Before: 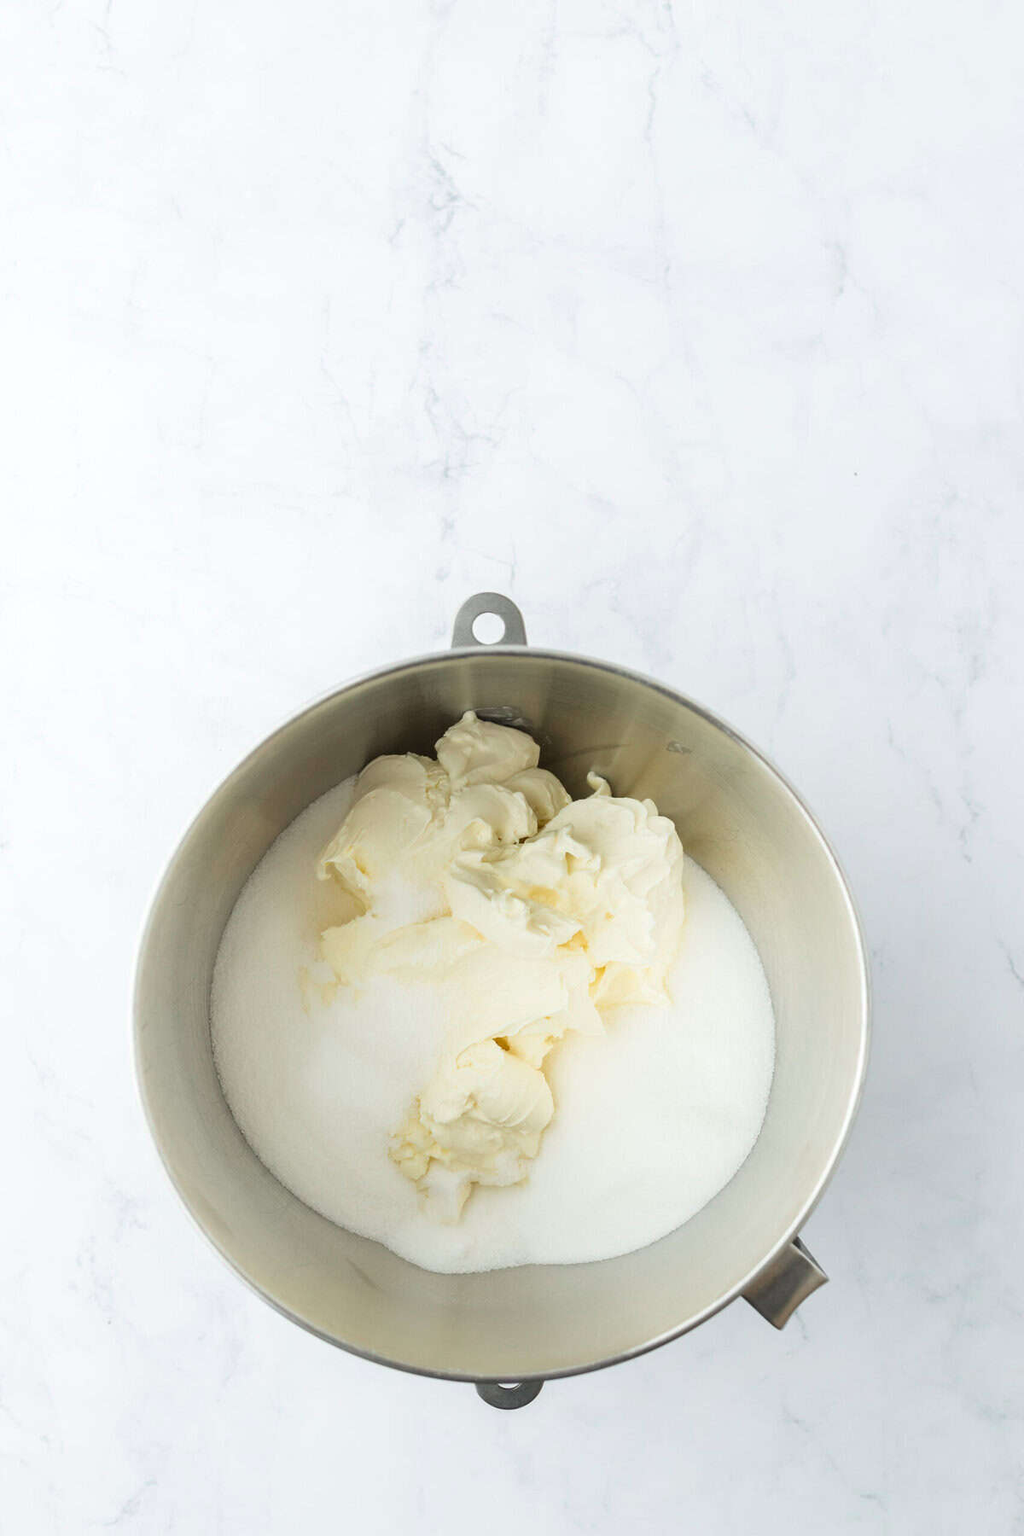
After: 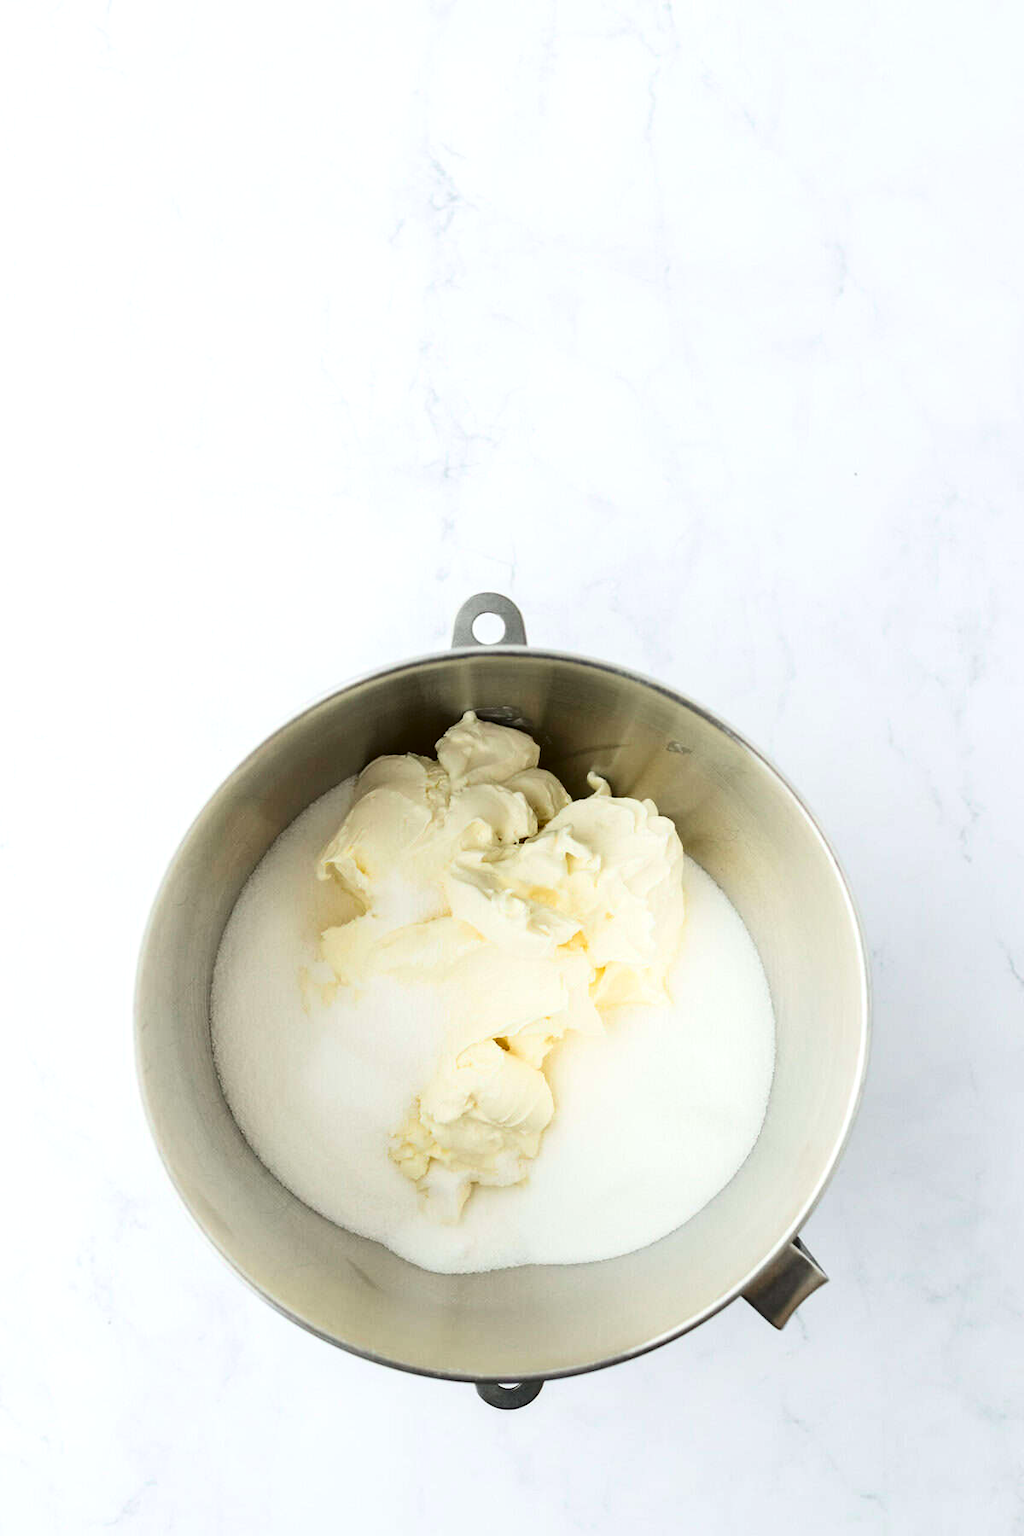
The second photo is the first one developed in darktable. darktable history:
exposure: exposure 0.135 EV, compensate highlight preservation false
contrast brightness saturation: contrast 0.201, brightness -0.109, saturation 0.104
